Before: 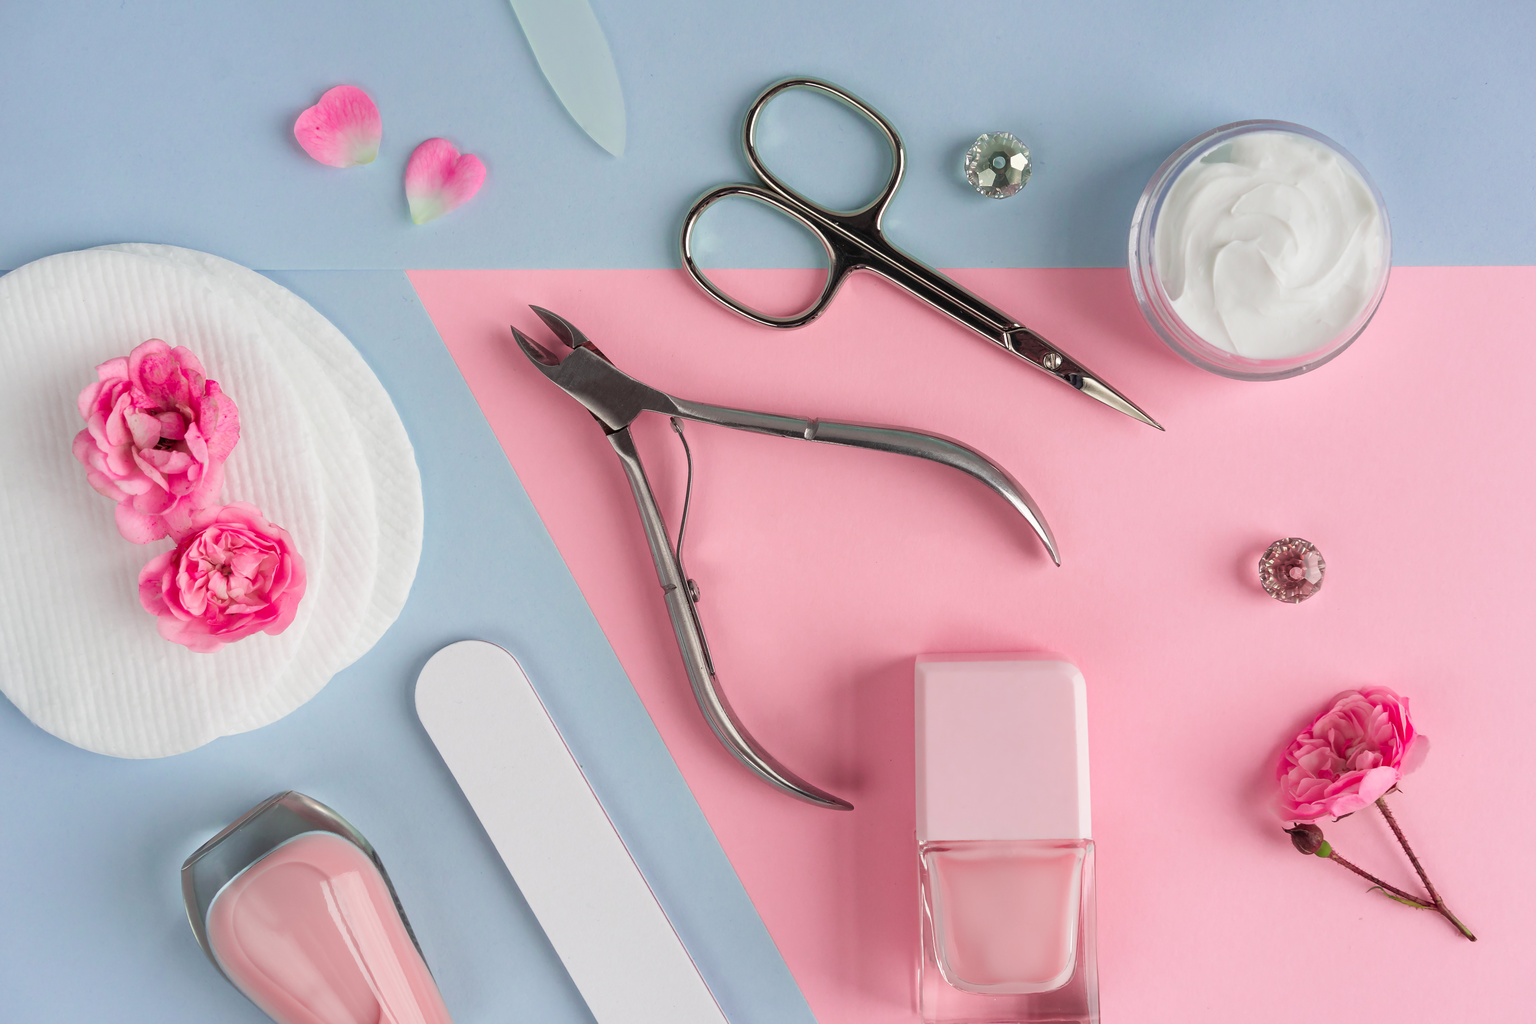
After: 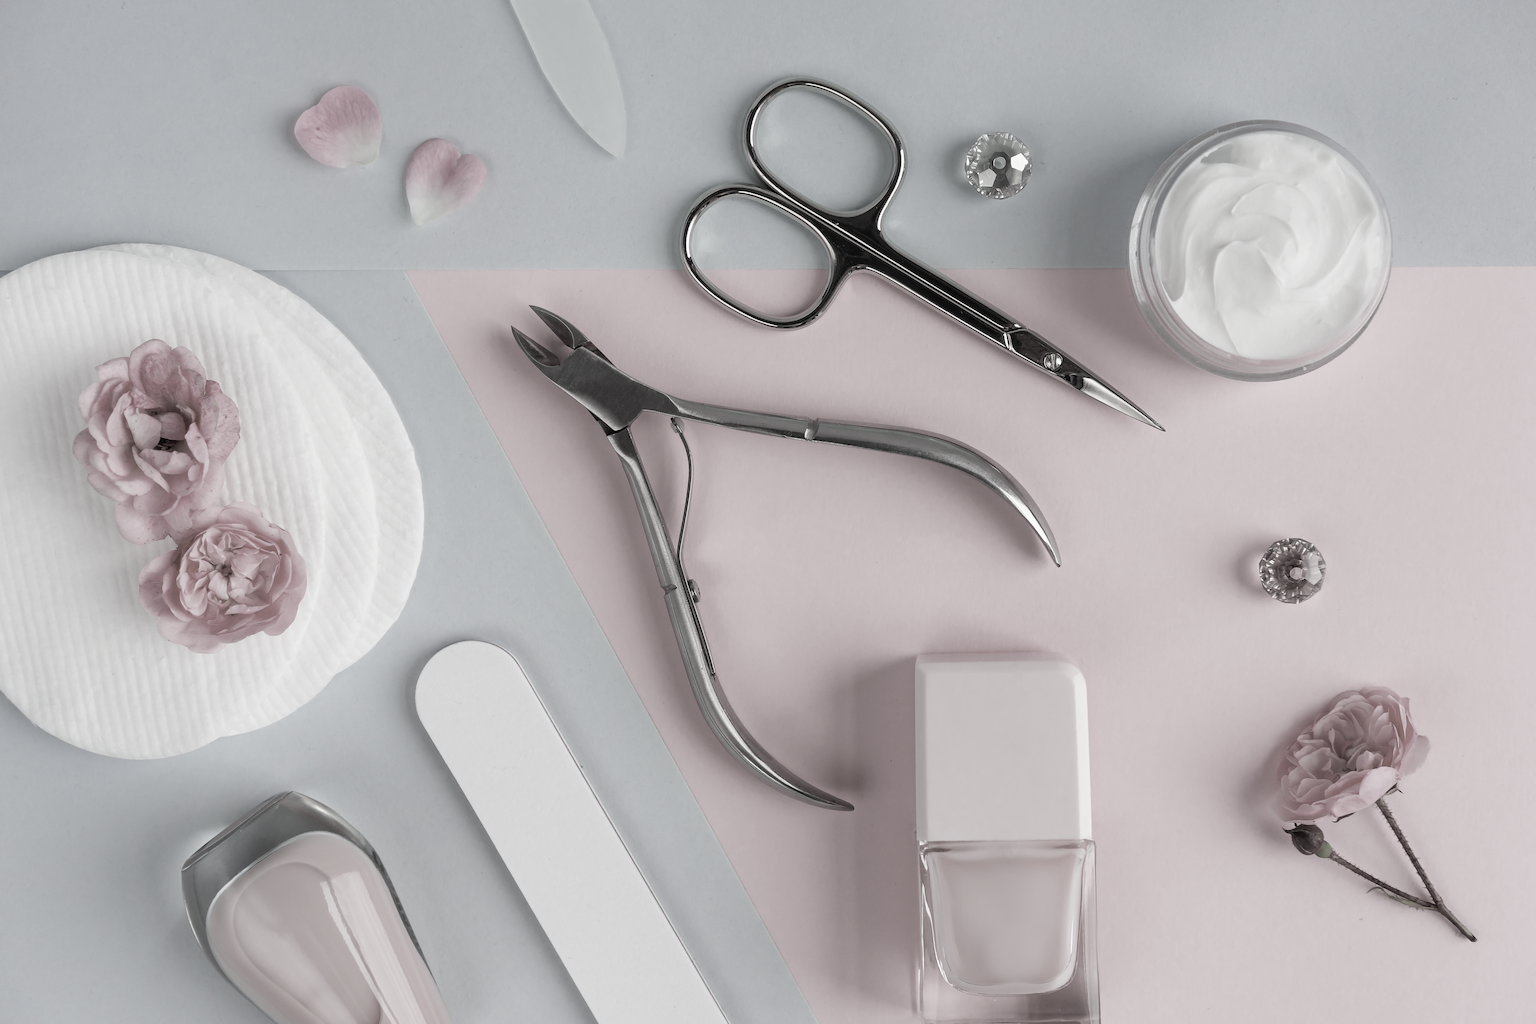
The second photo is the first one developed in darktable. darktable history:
color correction: highlights b* -0.017, saturation 0.148
